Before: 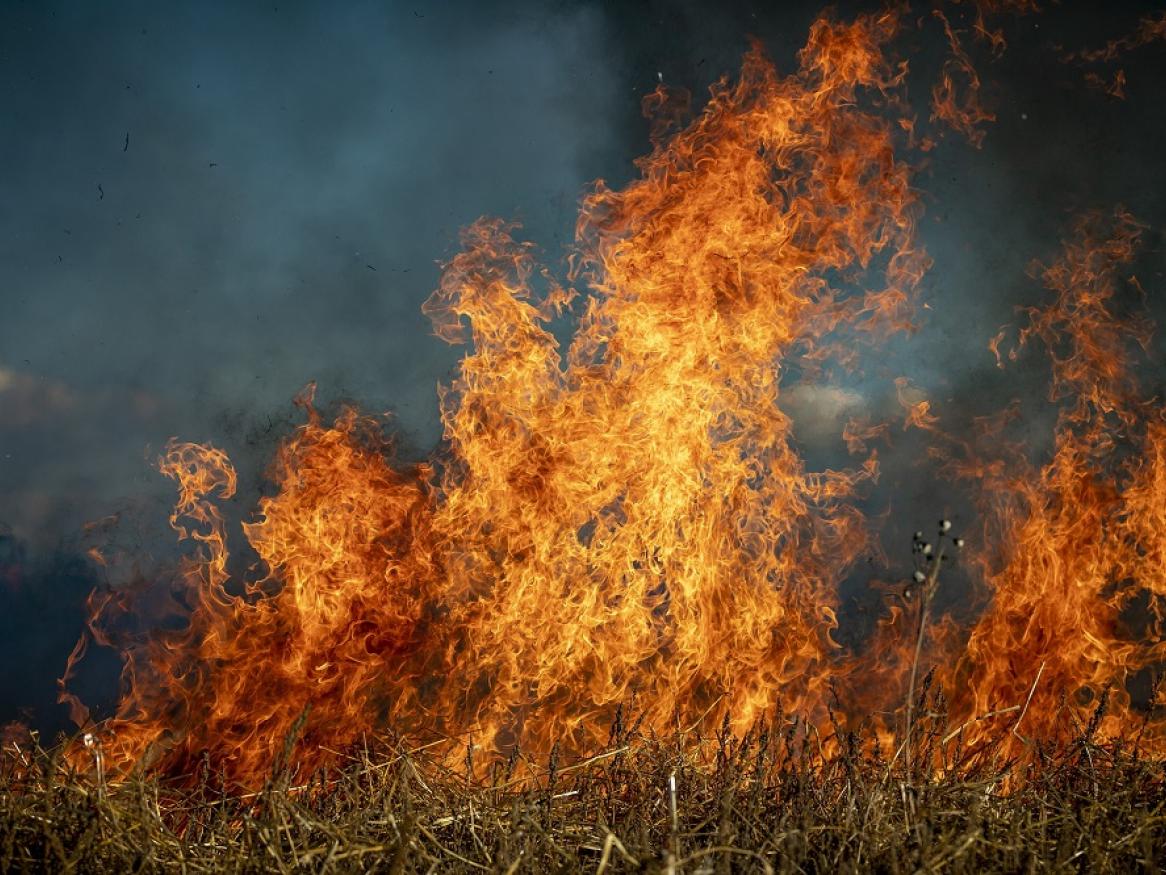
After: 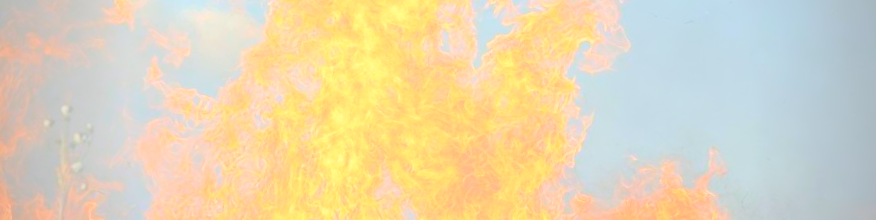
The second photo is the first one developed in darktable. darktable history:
crop and rotate: angle 16.12°, top 30.835%, bottom 35.653%
vignetting: fall-off start 71.74%
white balance: red 0.976, blue 1.04
exposure: exposure 0.197 EV, compensate highlight preservation false
bloom: size 70%, threshold 25%, strength 70%
